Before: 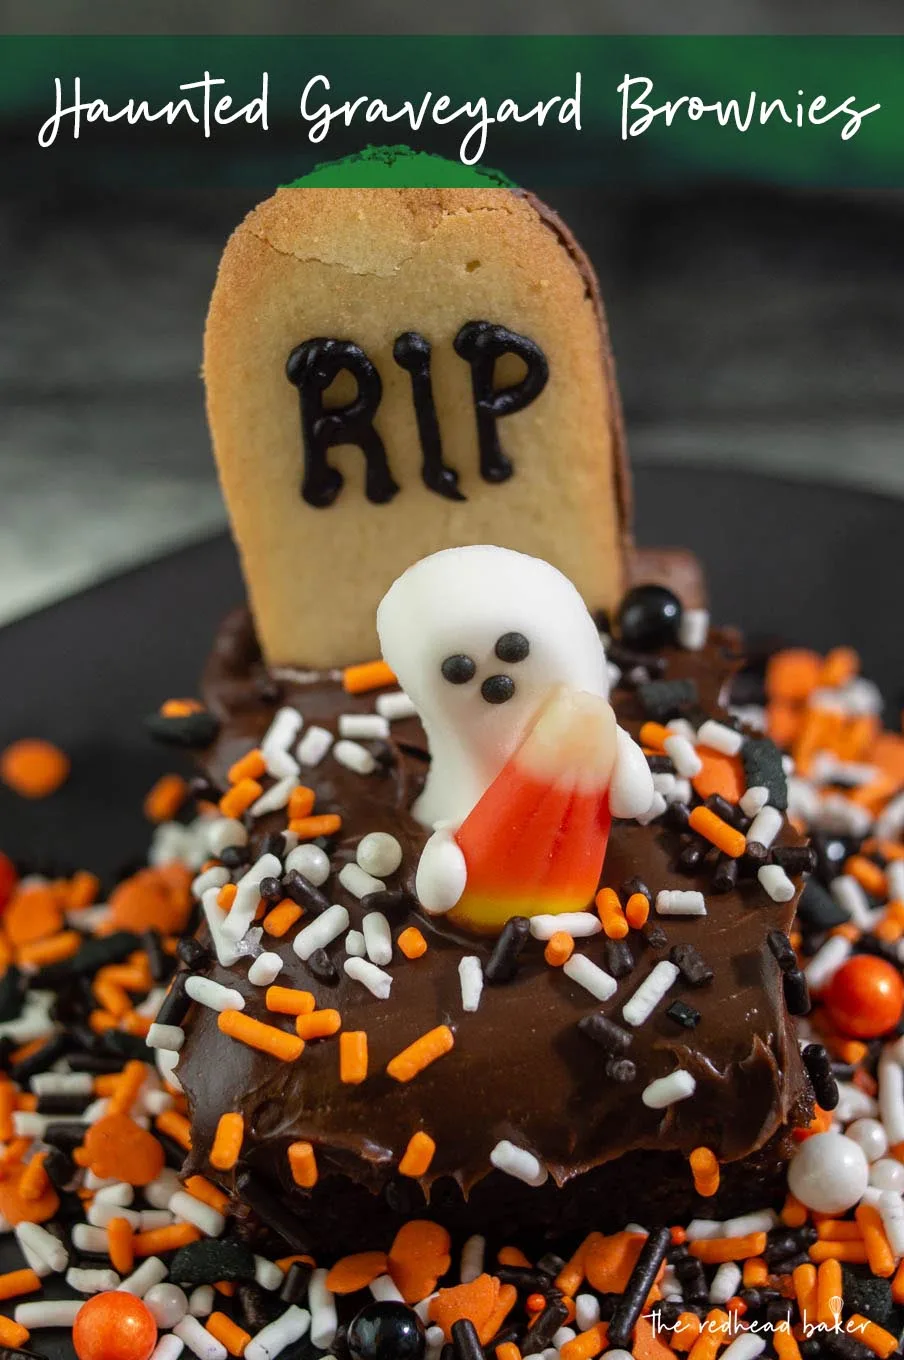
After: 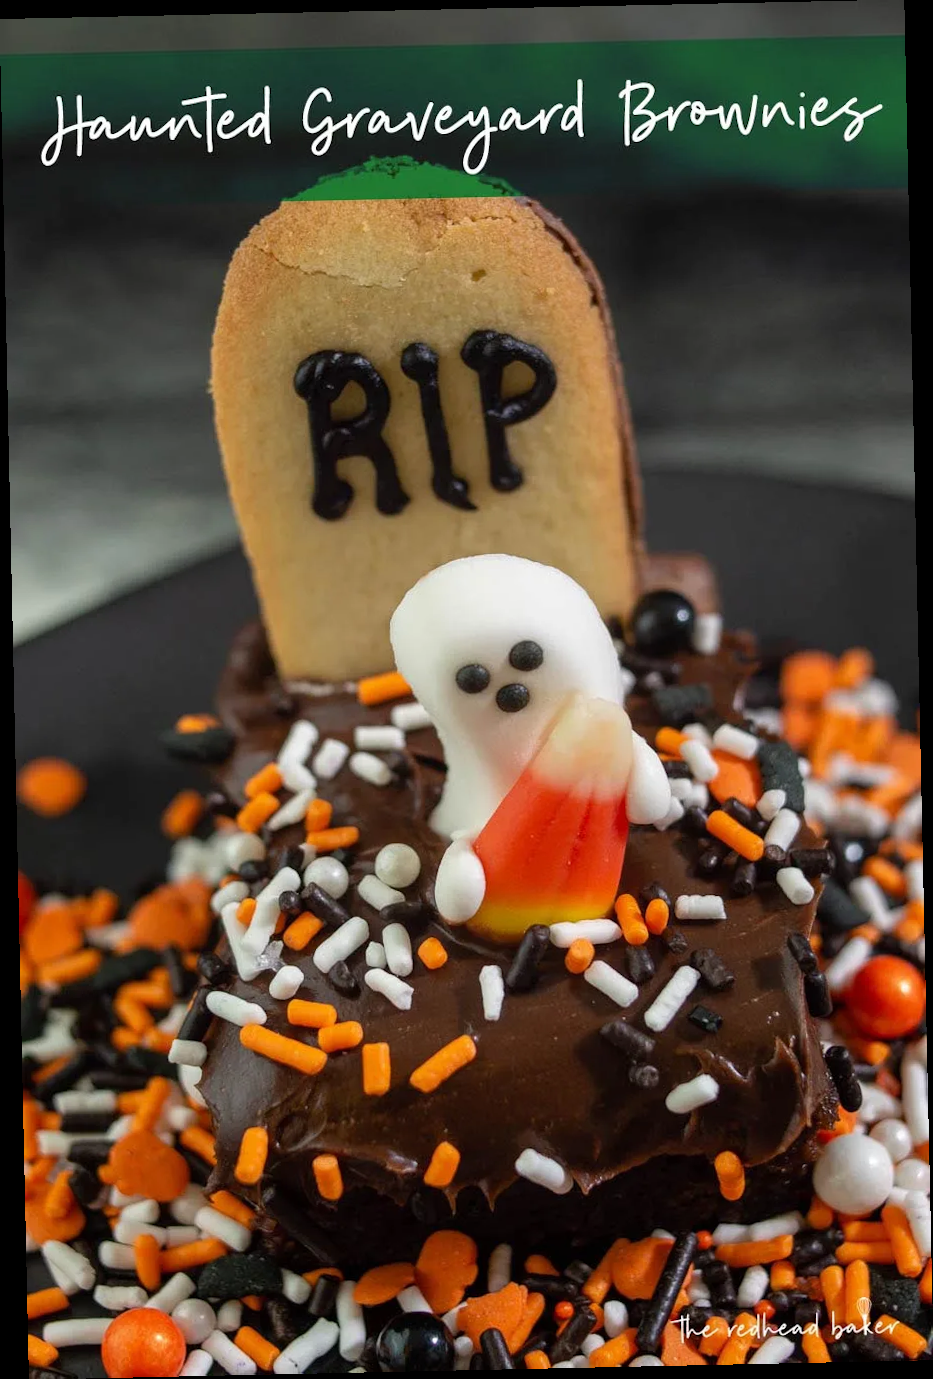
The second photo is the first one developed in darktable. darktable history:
rotate and perspective: rotation -1.24°, automatic cropping off
base curve: exposure shift 0, preserve colors none
